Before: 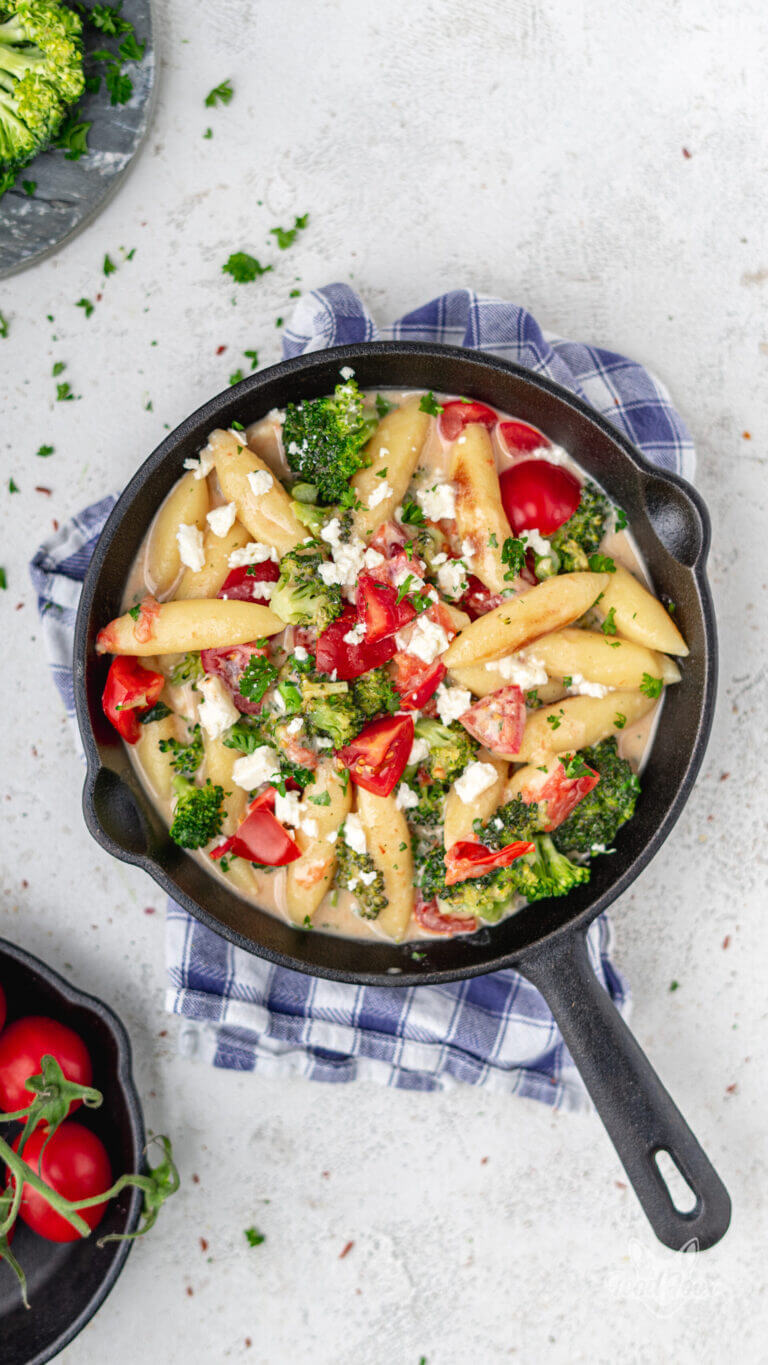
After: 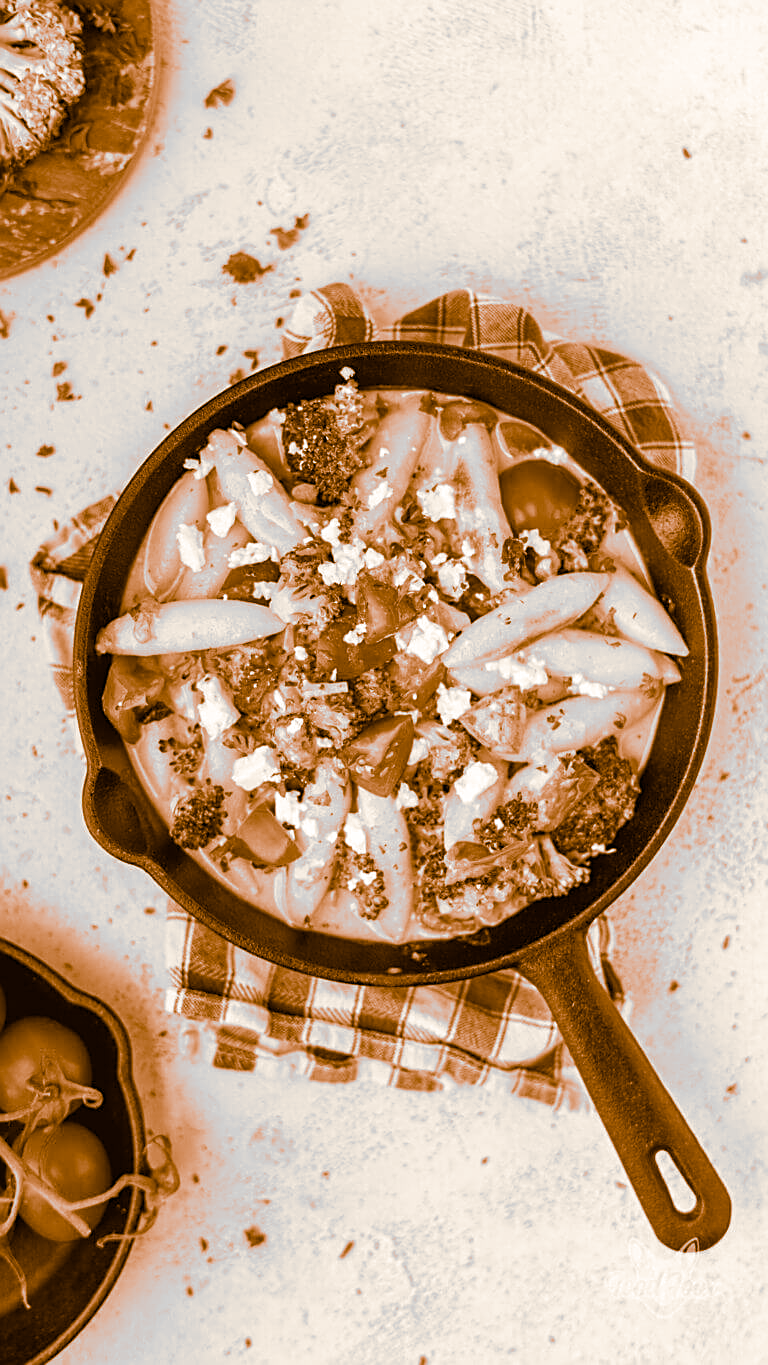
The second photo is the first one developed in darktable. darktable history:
color contrast: green-magenta contrast 0, blue-yellow contrast 0
split-toning: shadows › hue 26°, shadows › saturation 0.92, highlights › hue 40°, highlights › saturation 0.92, balance -63, compress 0%
sharpen: on, module defaults
